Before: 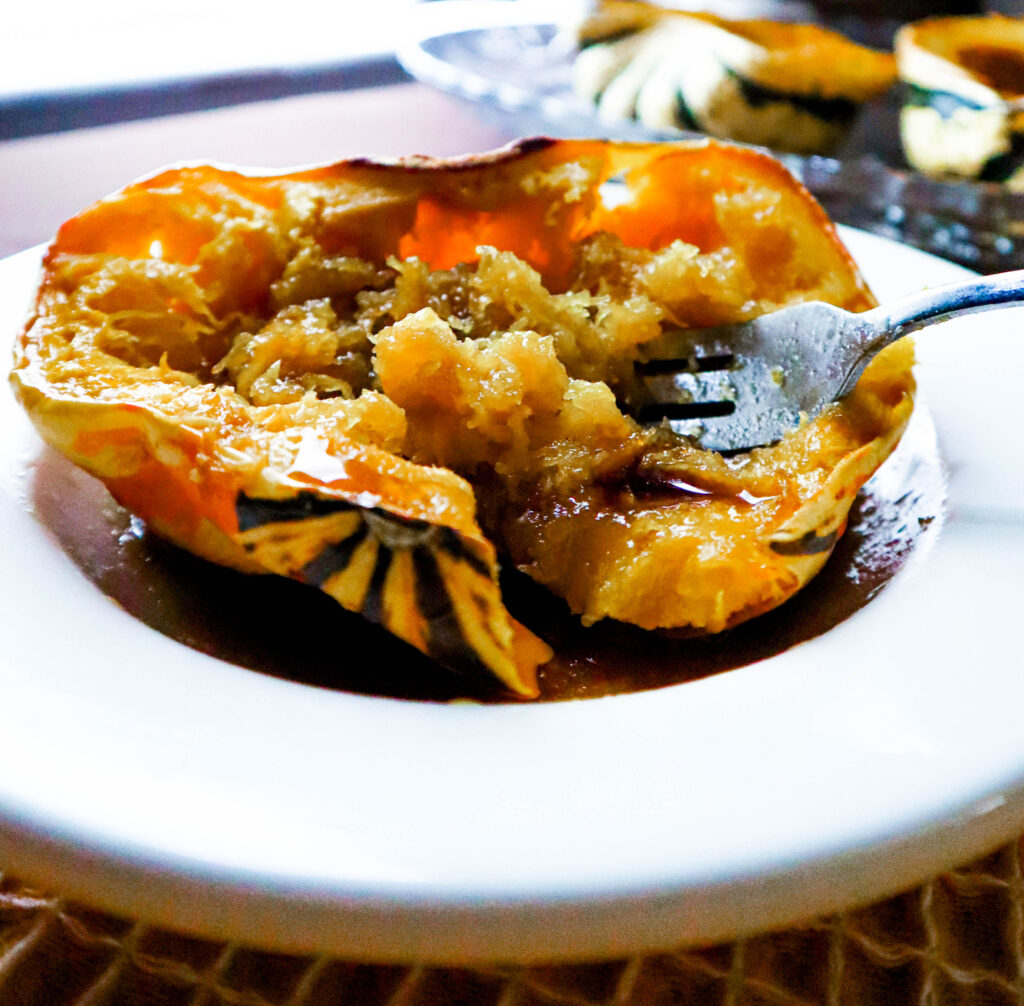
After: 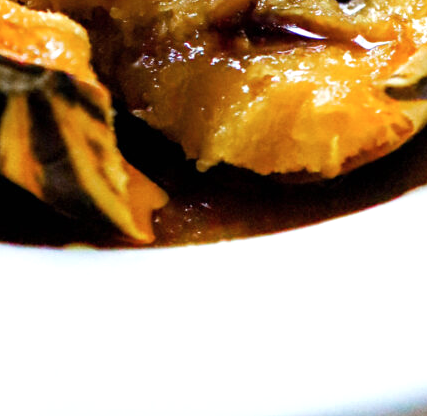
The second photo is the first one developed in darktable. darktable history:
shadows and highlights: radius 45.49, white point adjustment 6.71, compress 79.69%, soften with gaussian
crop: left 37.627%, top 45.268%, right 20.669%, bottom 13.359%
